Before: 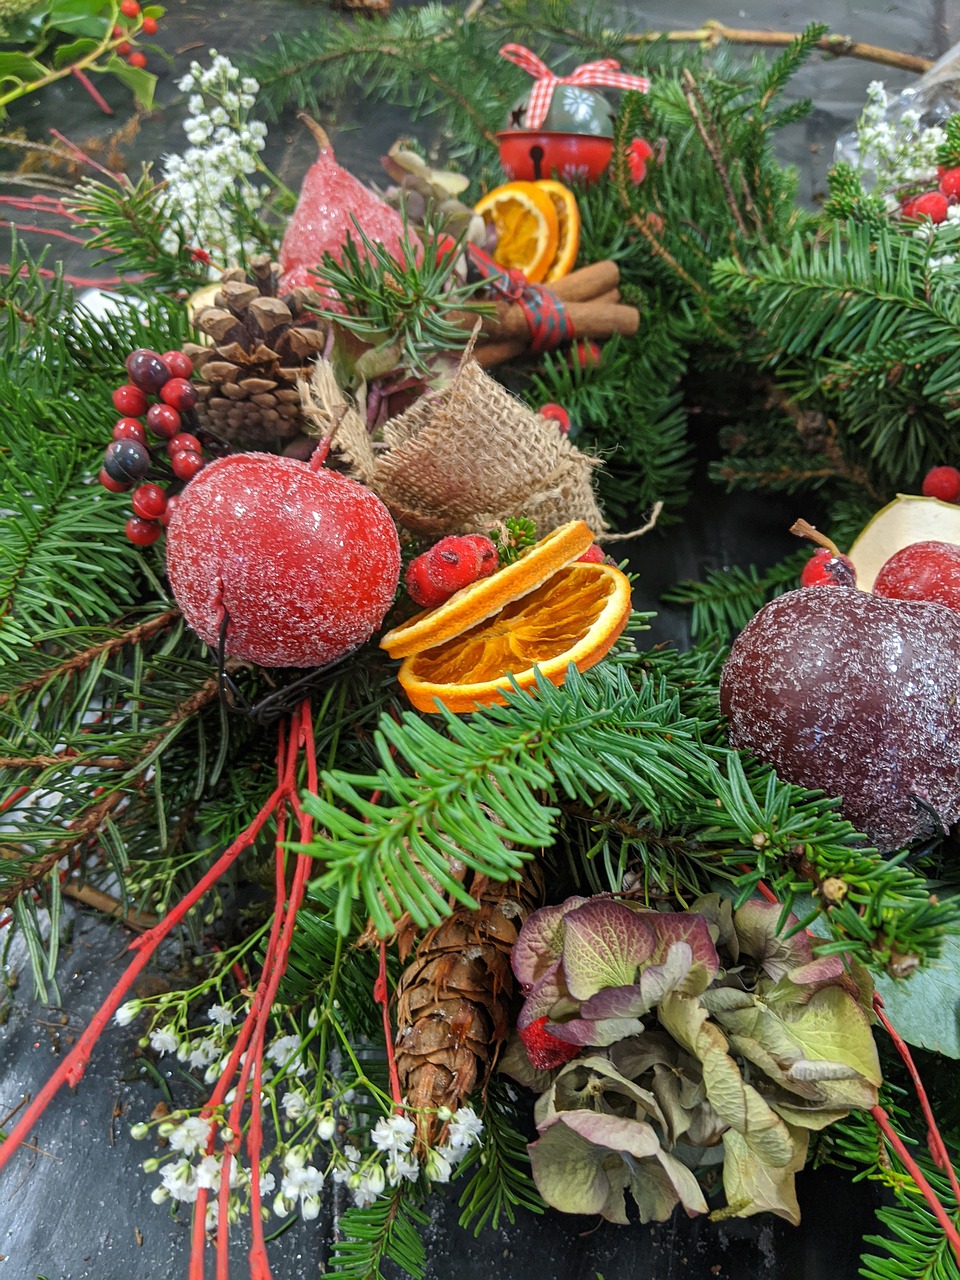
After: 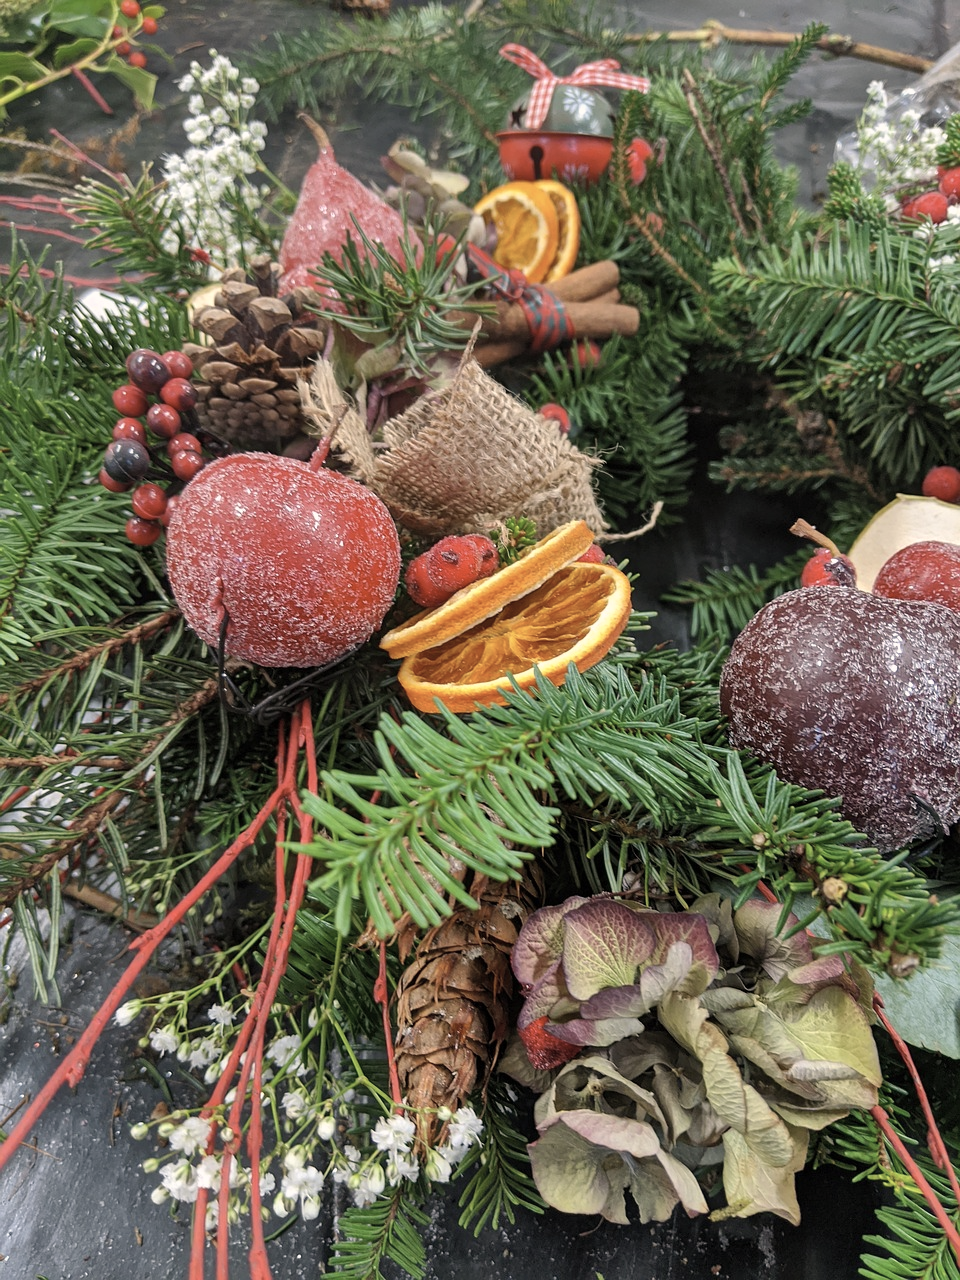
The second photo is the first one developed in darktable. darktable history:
color correction: highlights a* 5.59, highlights b* 5.24, saturation 0.68
shadows and highlights: shadows 60, soften with gaussian
